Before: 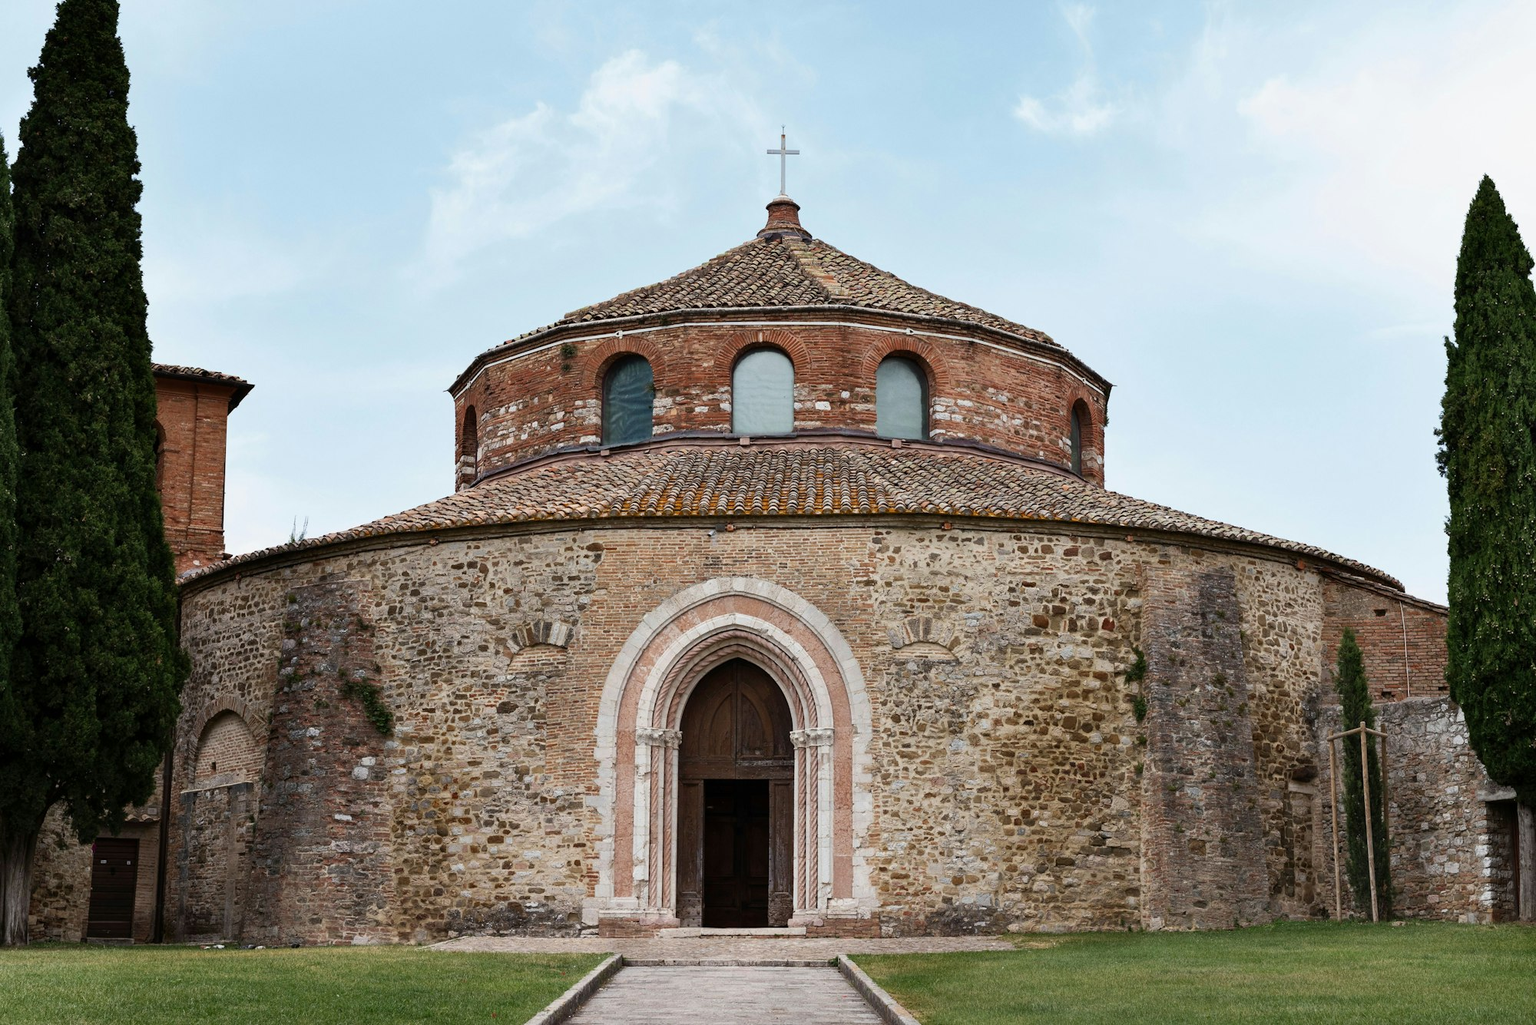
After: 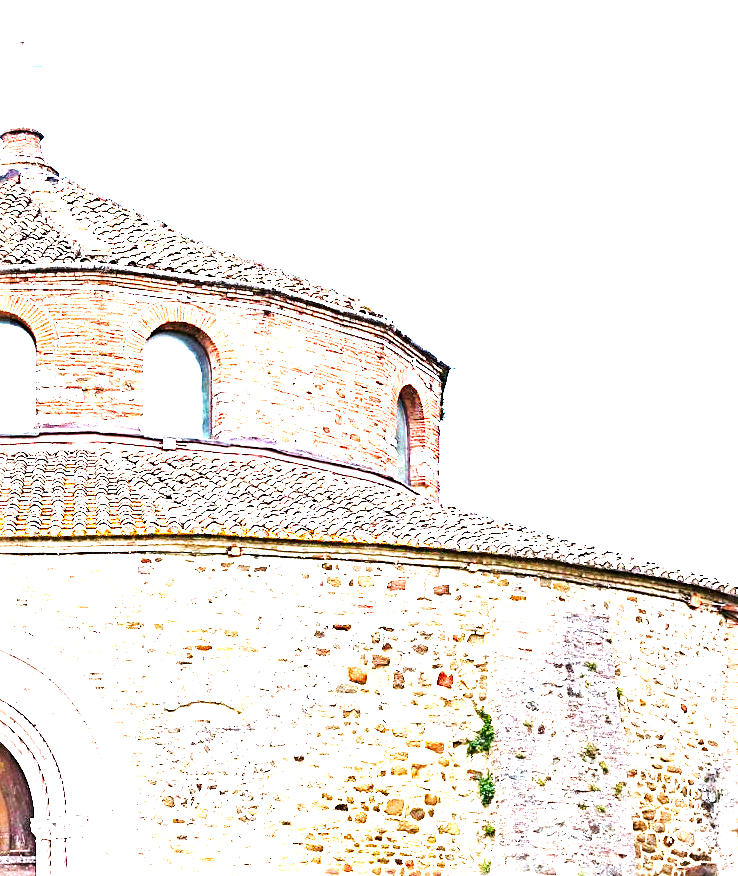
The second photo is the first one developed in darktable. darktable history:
levels: levels [0, 0.352, 0.703]
exposure: black level correction 0, exposure 2.088 EV, compensate exposure bias true, compensate highlight preservation false
base curve: curves: ch0 [(0, 0) (0.028, 0.03) (0.121, 0.232) (0.46, 0.748) (0.859, 0.968) (1, 1)], preserve colors none
color balance rgb: global vibrance 20%
color calibration: illuminant as shot in camera, x 0.37, y 0.382, temperature 4313.32 K
crop and rotate: left 49.936%, top 10.094%, right 13.136%, bottom 24.256%
sharpen: radius 4
